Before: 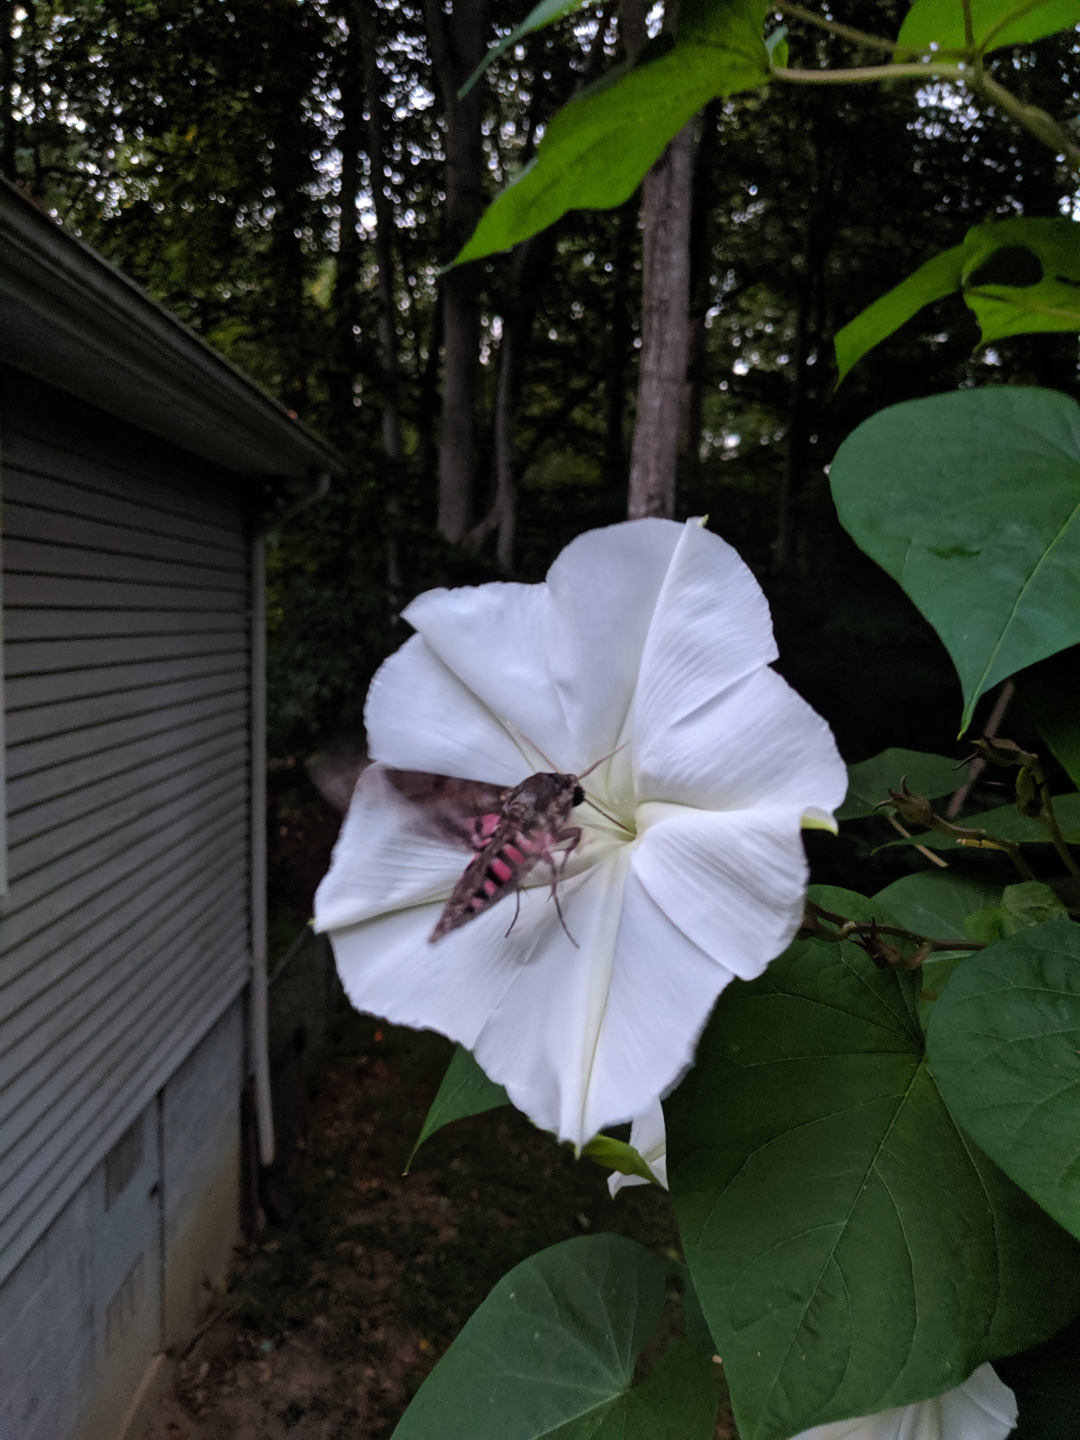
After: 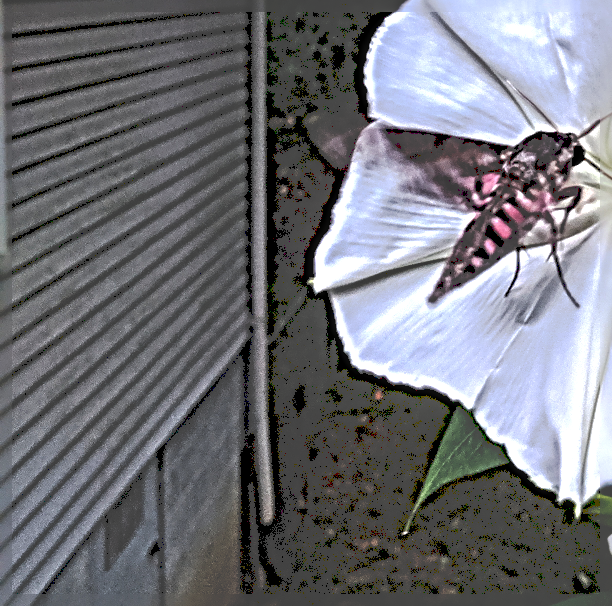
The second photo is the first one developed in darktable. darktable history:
sharpen: radius 6.247, amount 1.793, threshold 0.161
tone curve: curves: ch0 [(0, 0) (0.003, 0.284) (0.011, 0.284) (0.025, 0.288) (0.044, 0.29) (0.069, 0.292) (0.1, 0.296) (0.136, 0.298) (0.177, 0.305) (0.224, 0.312) (0.277, 0.327) (0.335, 0.362) (0.399, 0.407) (0.468, 0.464) (0.543, 0.537) (0.623, 0.62) (0.709, 0.71) (0.801, 0.79) (0.898, 0.862) (1, 1)], preserve colors none
crop: top 44.564%, right 43.299%, bottom 13.315%
local contrast: highlights 40%, shadows 61%, detail 137%, midtone range 0.517
exposure: exposure 0.635 EV, compensate highlight preservation false
